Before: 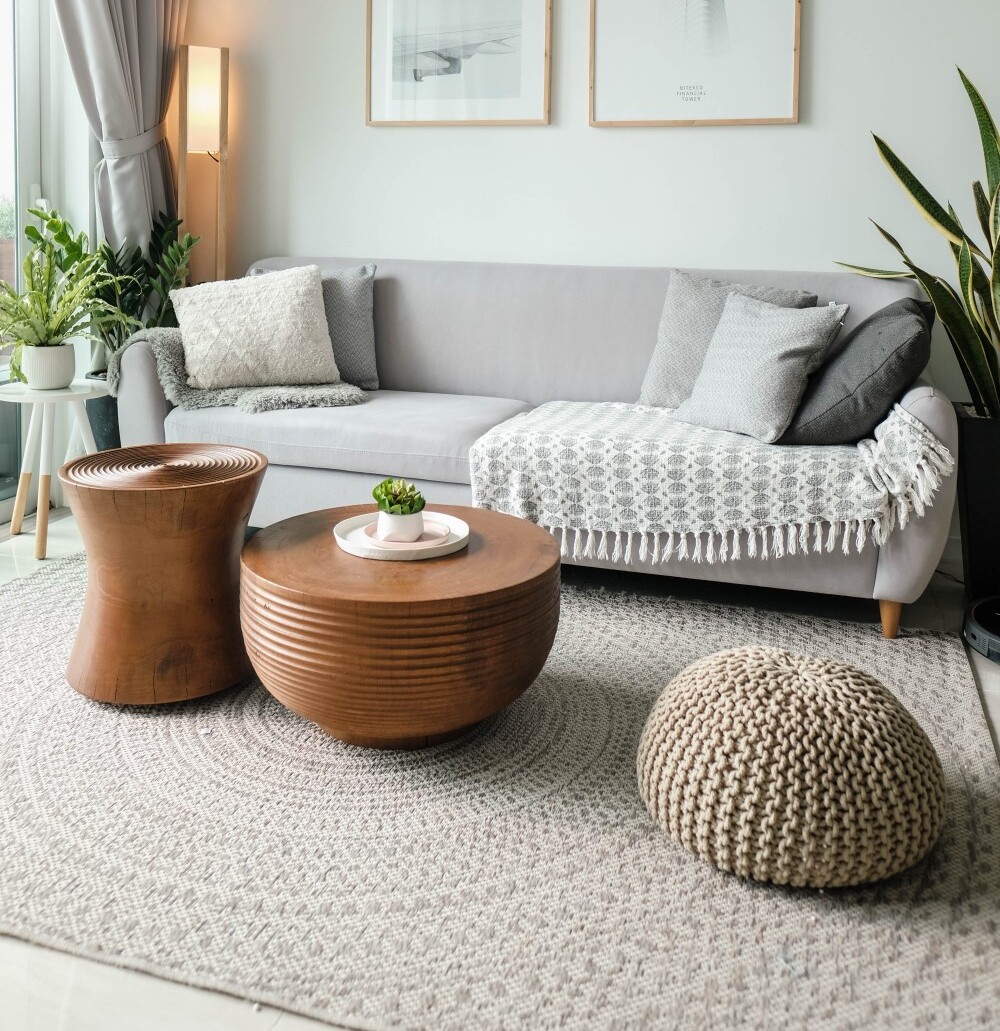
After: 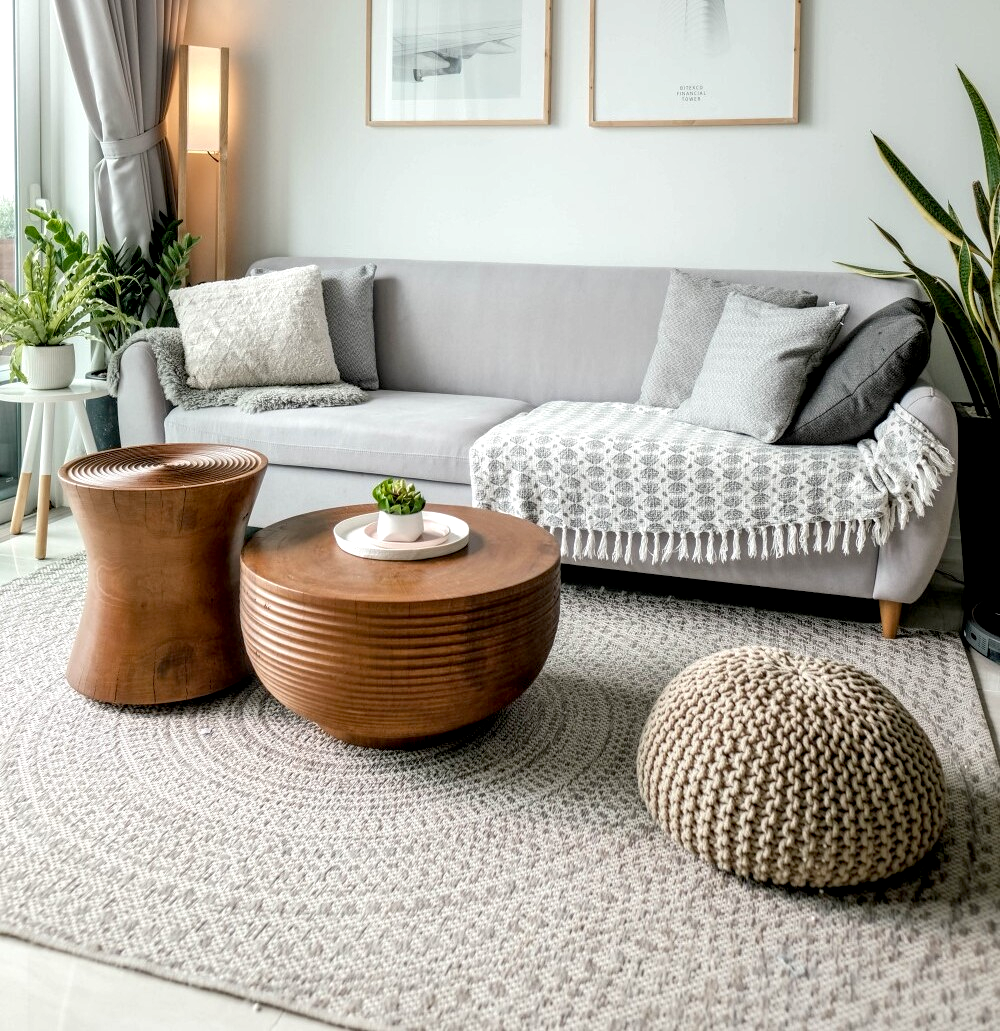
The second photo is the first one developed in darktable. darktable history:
exposure: black level correction 0.009, exposure 0.117 EV, compensate highlight preservation false
local contrast: detail 130%
